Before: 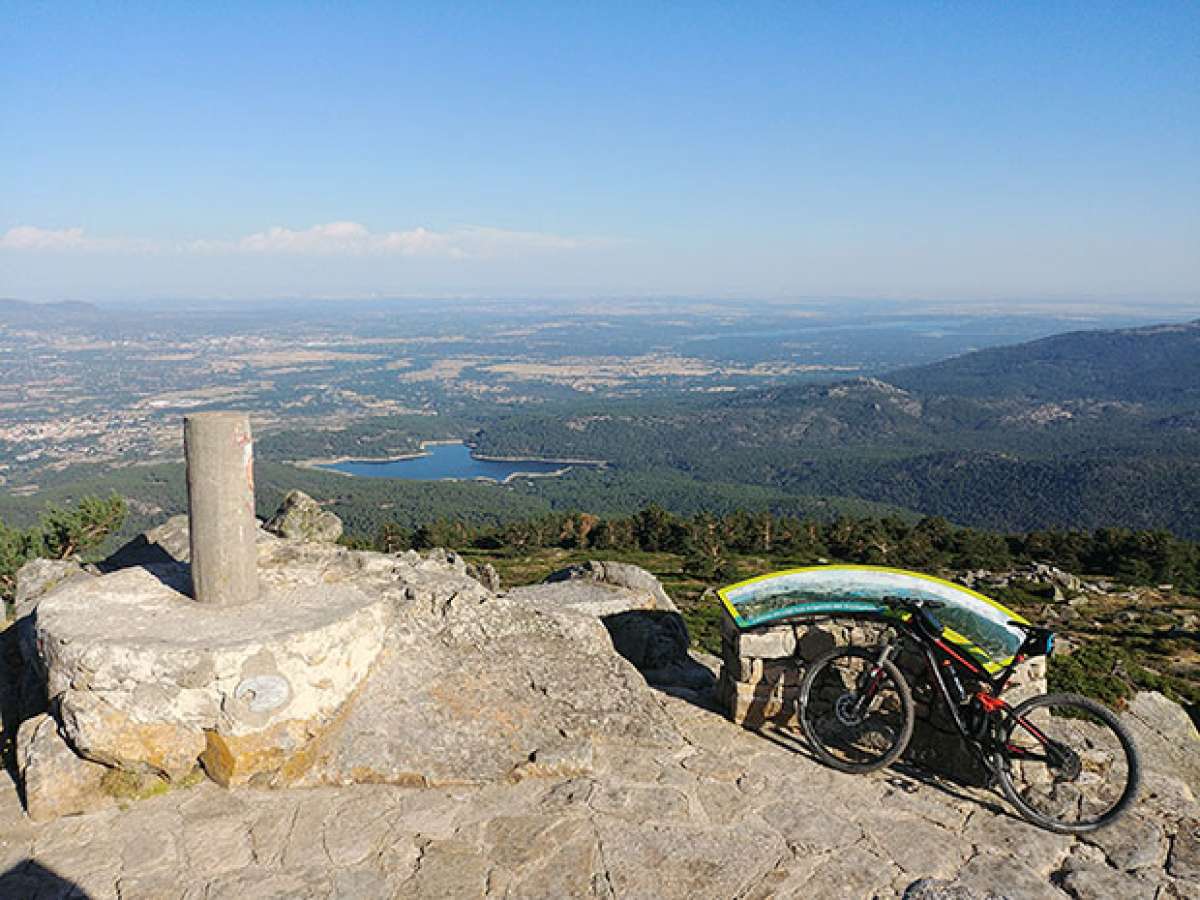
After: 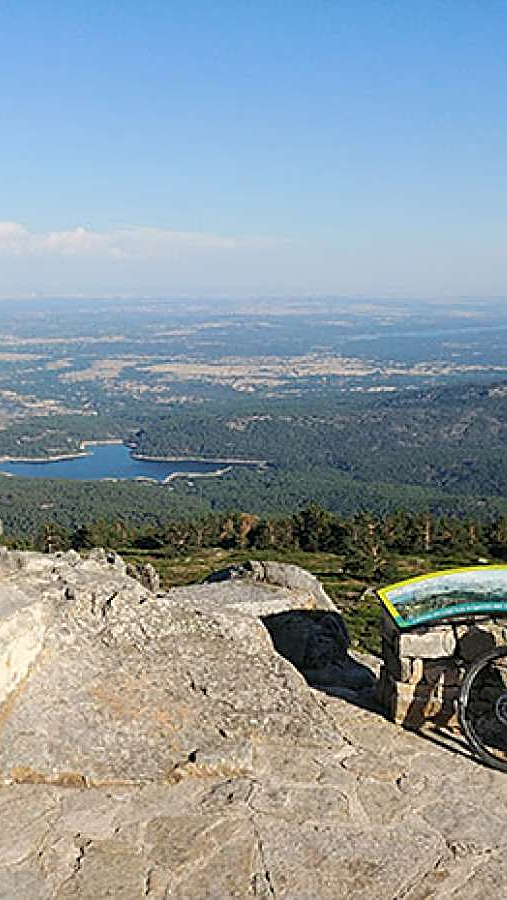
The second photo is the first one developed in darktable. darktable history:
crop: left 28.396%, right 29.274%
sharpen: on, module defaults
